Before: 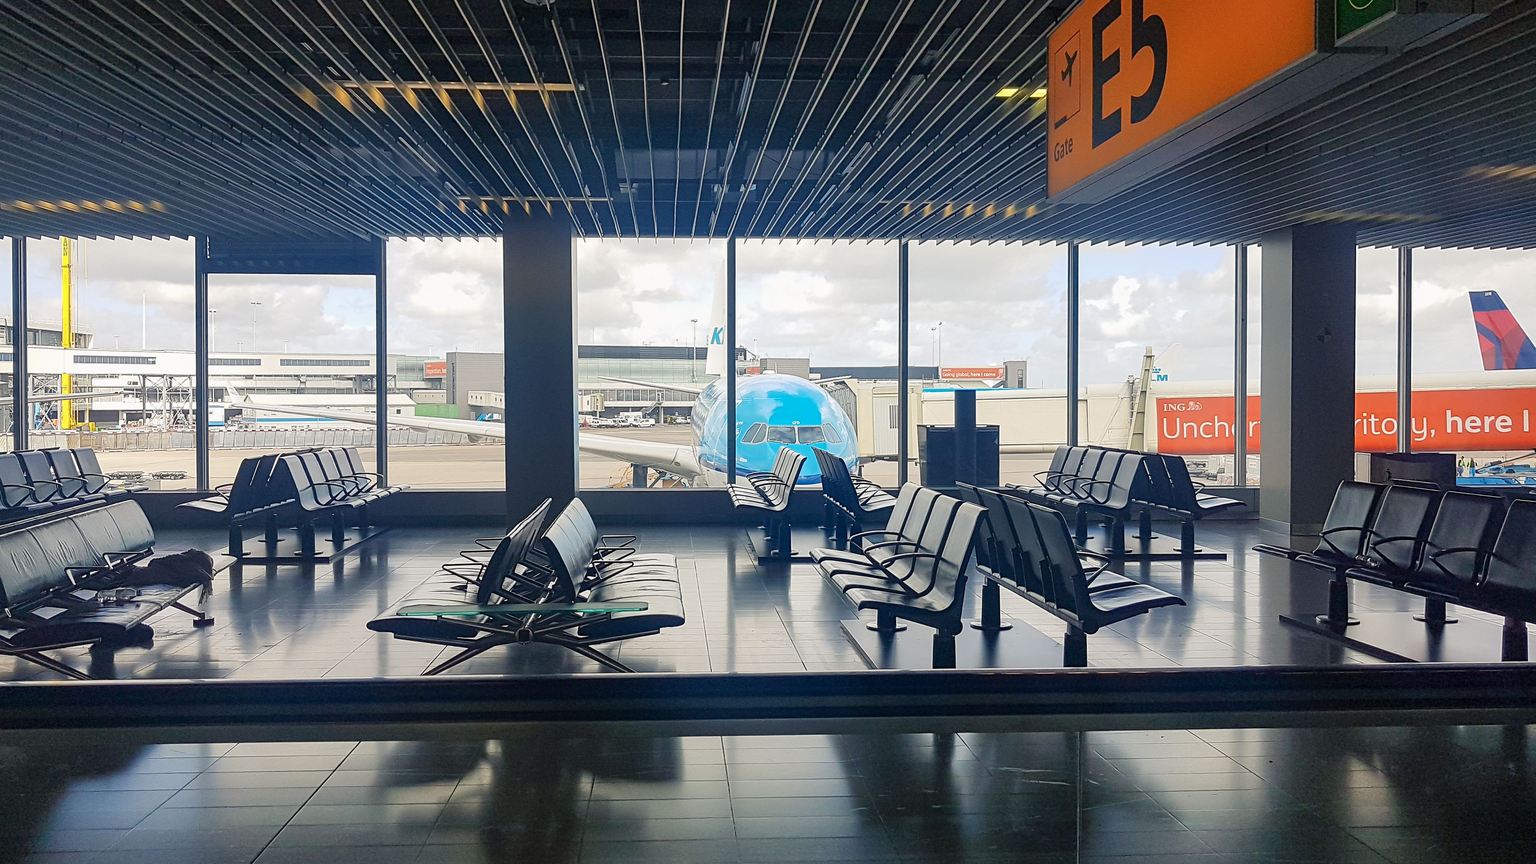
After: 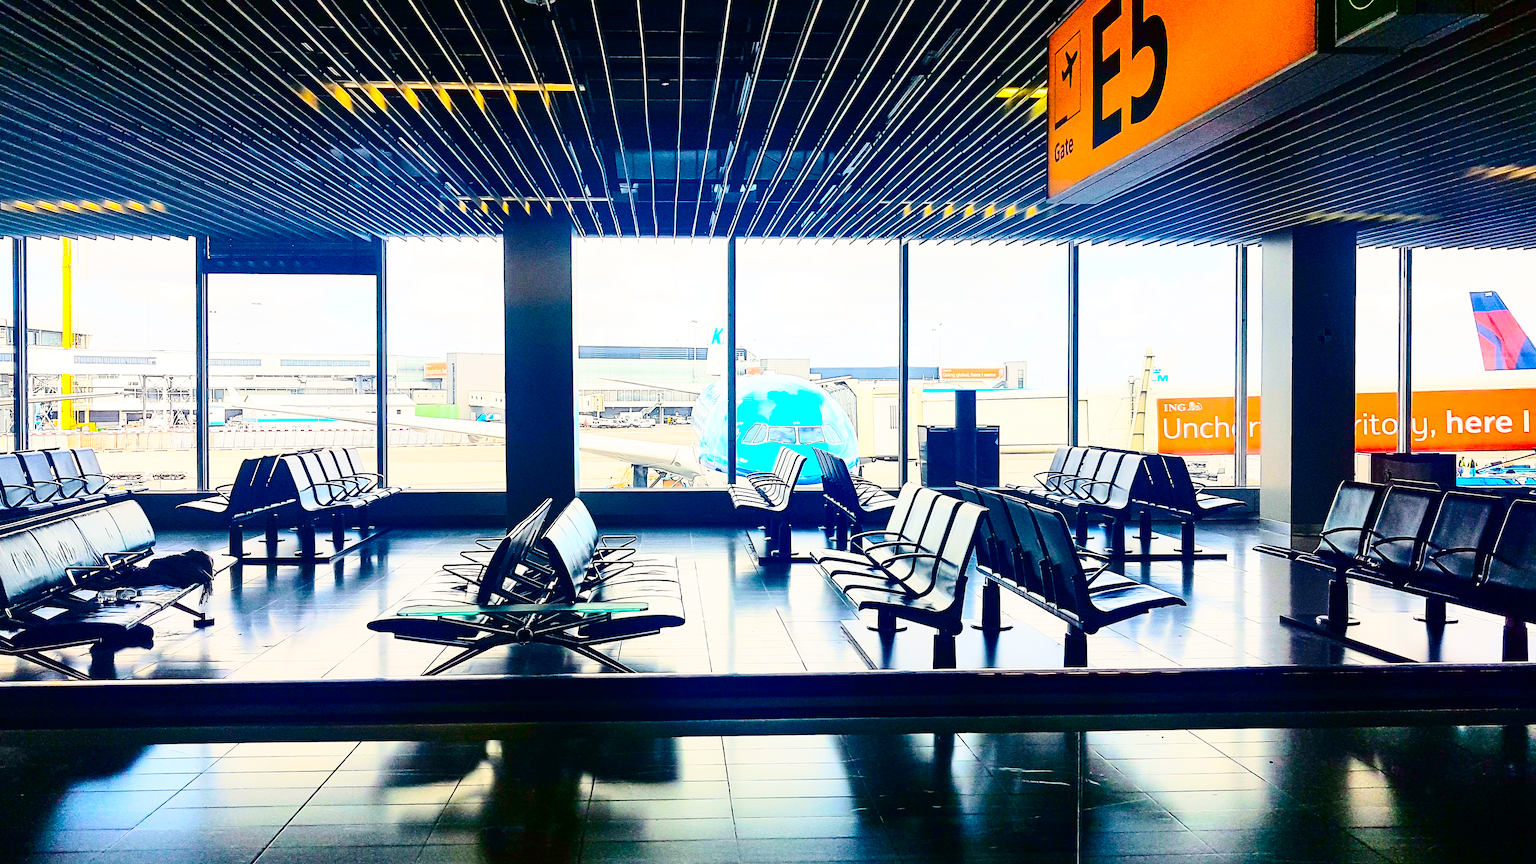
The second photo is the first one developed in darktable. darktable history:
base curve: curves: ch0 [(0, 0) (0.028, 0.03) (0.121, 0.232) (0.46, 0.748) (0.859, 0.968) (1, 1)], preserve colors none
color balance rgb: global offset › luminance 0.481%, perceptual saturation grading › global saturation 30.466%, global vibrance 41.21%
contrast brightness saturation: contrast 0.322, brightness -0.074, saturation 0.166
tone curve: curves: ch0 [(0, 0) (0.004, 0.001) (0.133, 0.112) (0.325, 0.362) (0.832, 0.893) (1, 1)], color space Lab, independent channels, preserve colors none
